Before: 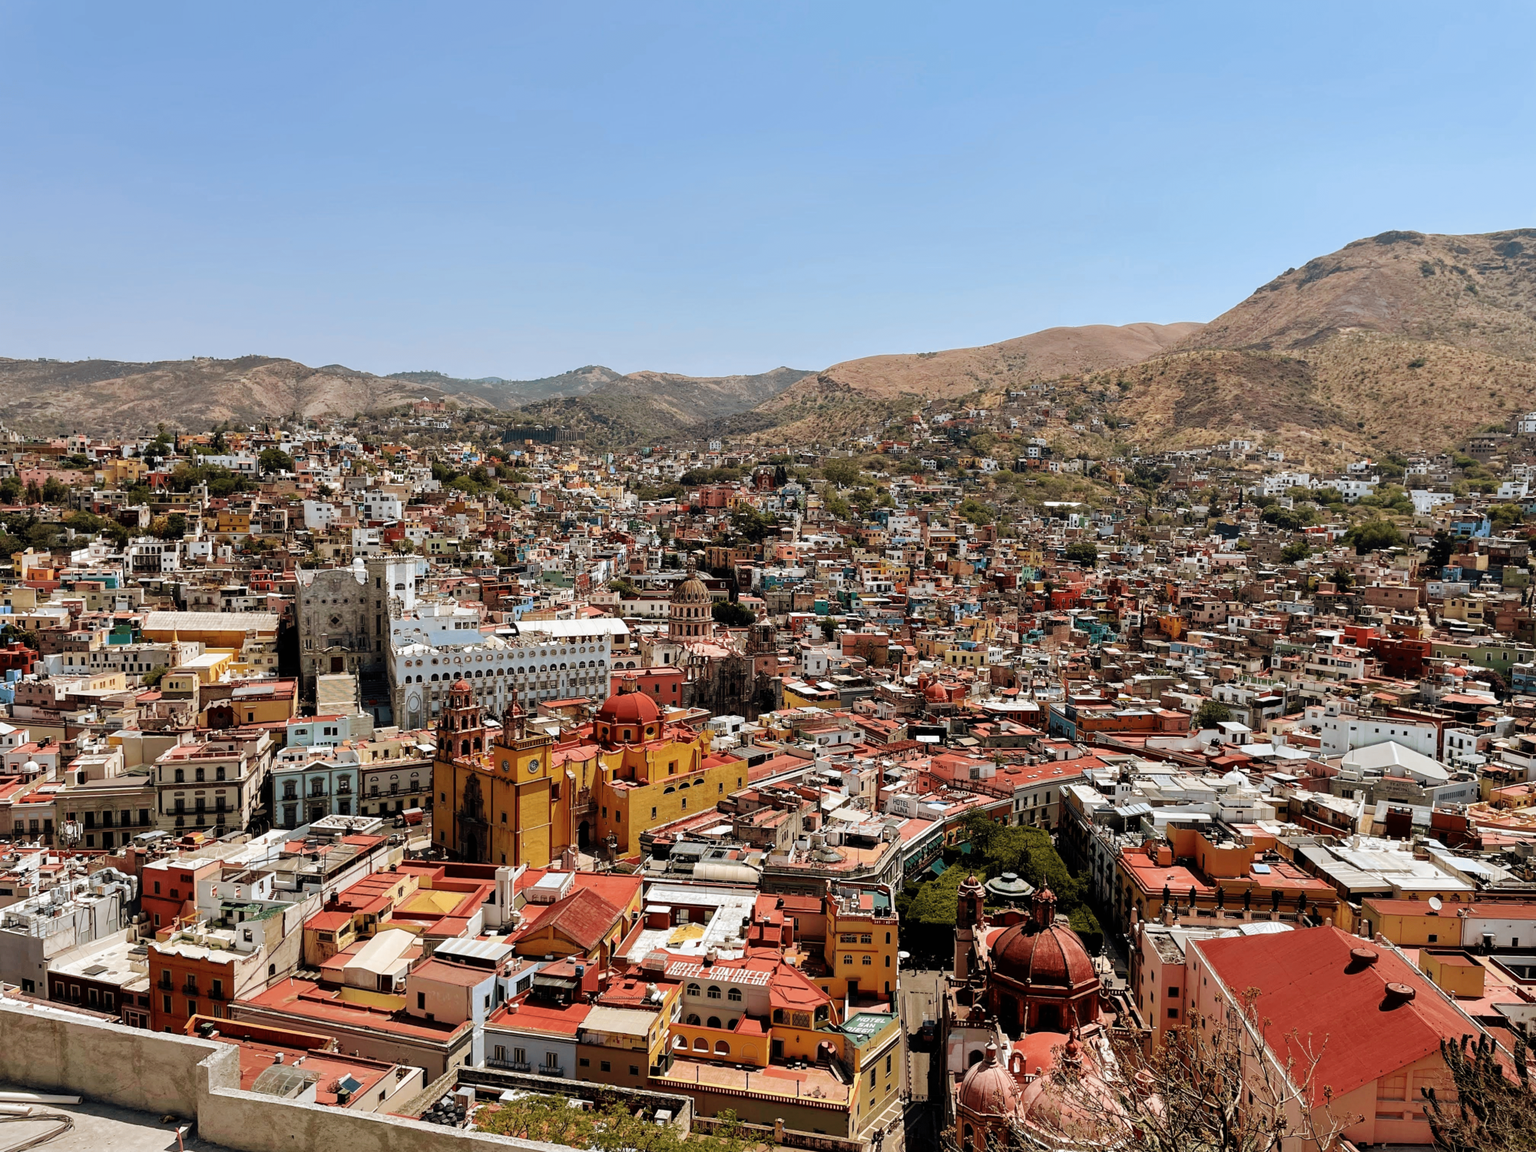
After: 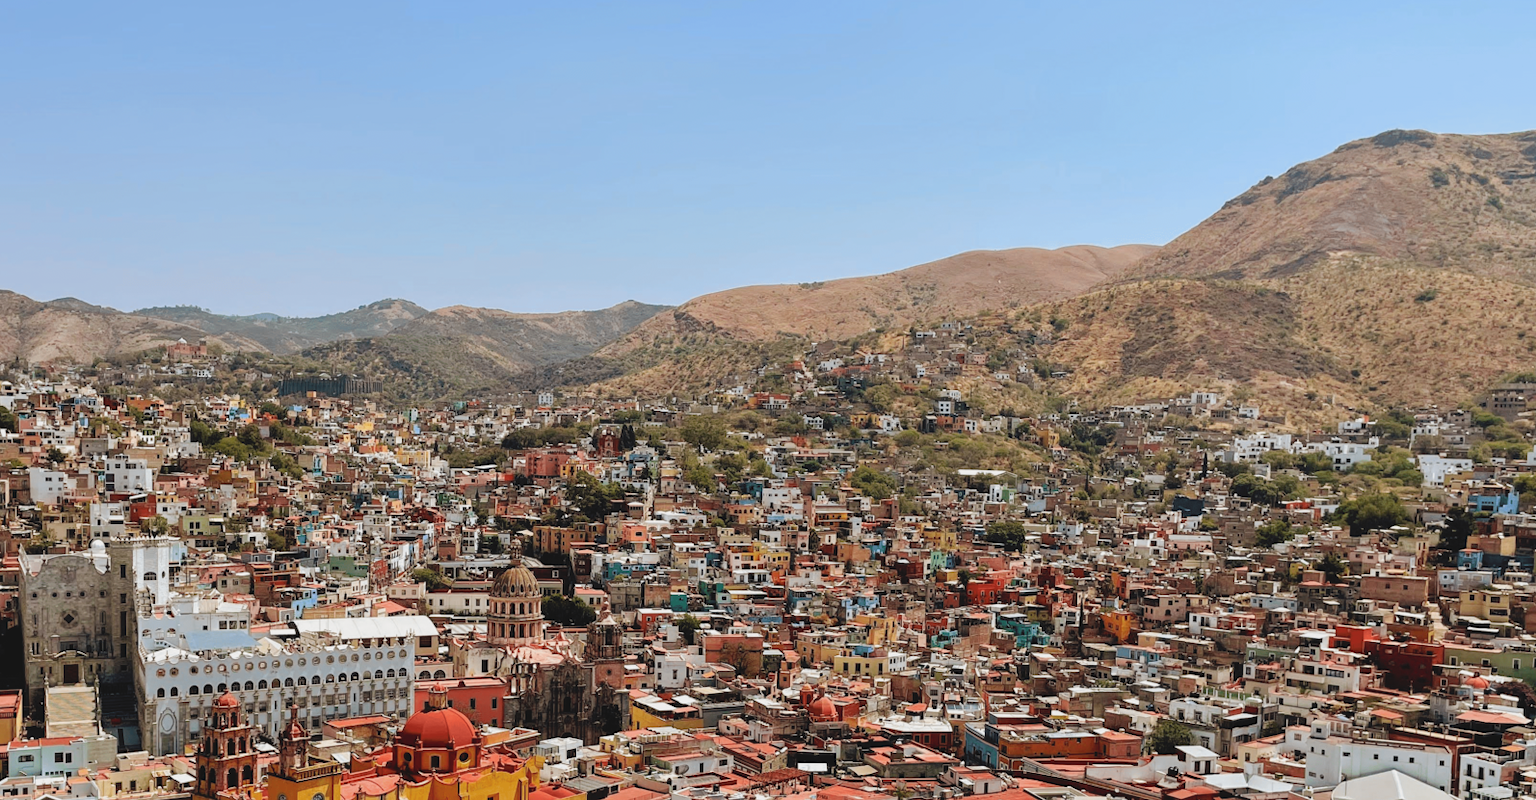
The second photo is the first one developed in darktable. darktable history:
crop: left 18.281%, top 11.104%, right 1.97%, bottom 33.479%
contrast brightness saturation: contrast -0.103, brightness 0.043, saturation 0.078
